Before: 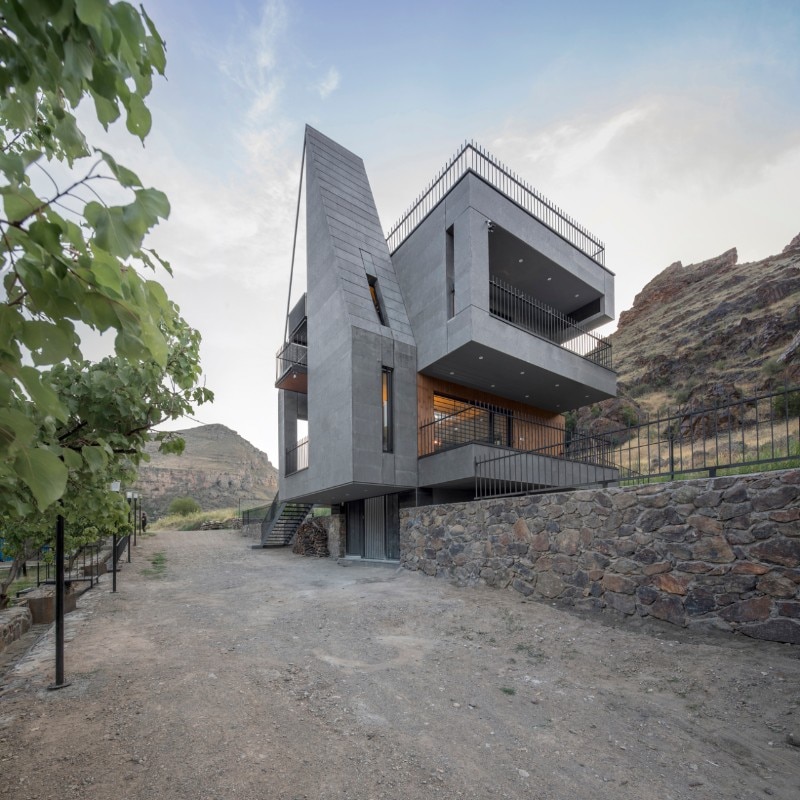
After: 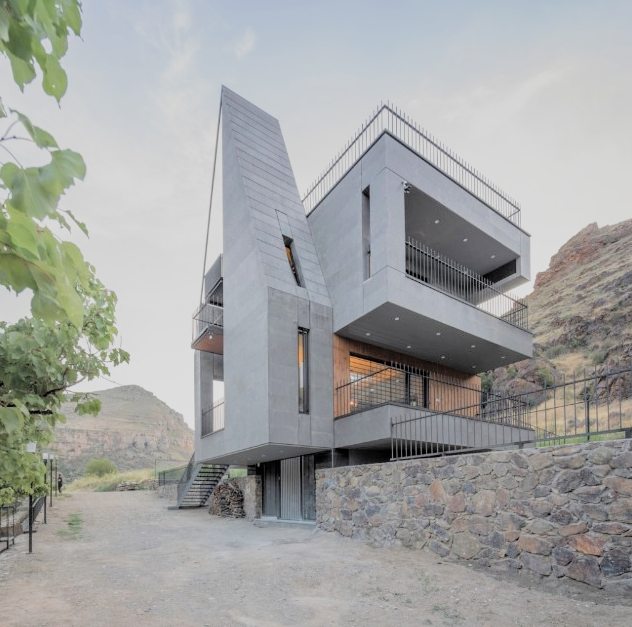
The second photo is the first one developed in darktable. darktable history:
filmic rgb: black relative exposure -8.03 EV, white relative exposure 4.01 EV, hardness 4.18, add noise in highlights 0, color science v3 (2019), use custom middle-gray values true, contrast in highlights soft
tone curve: curves: ch0 [(0, 0) (0.004, 0.008) (0.077, 0.156) (0.169, 0.29) (0.774, 0.774) (0.988, 0.926)], color space Lab, independent channels, preserve colors none
tone equalizer: -8 EV -0.769 EV, -7 EV -0.665 EV, -6 EV -0.633 EV, -5 EV -0.367 EV, -3 EV 0.398 EV, -2 EV 0.6 EV, -1 EV 0.687 EV, +0 EV 0.755 EV, smoothing diameter 24.93%, edges refinement/feathering 7.3, preserve details guided filter
crop and rotate: left 10.615%, top 5.07%, right 10.361%, bottom 16.508%
shadows and highlights: radius 126.41, shadows 30.48, highlights -30.78, low approximation 0.01, soften with gaussian
